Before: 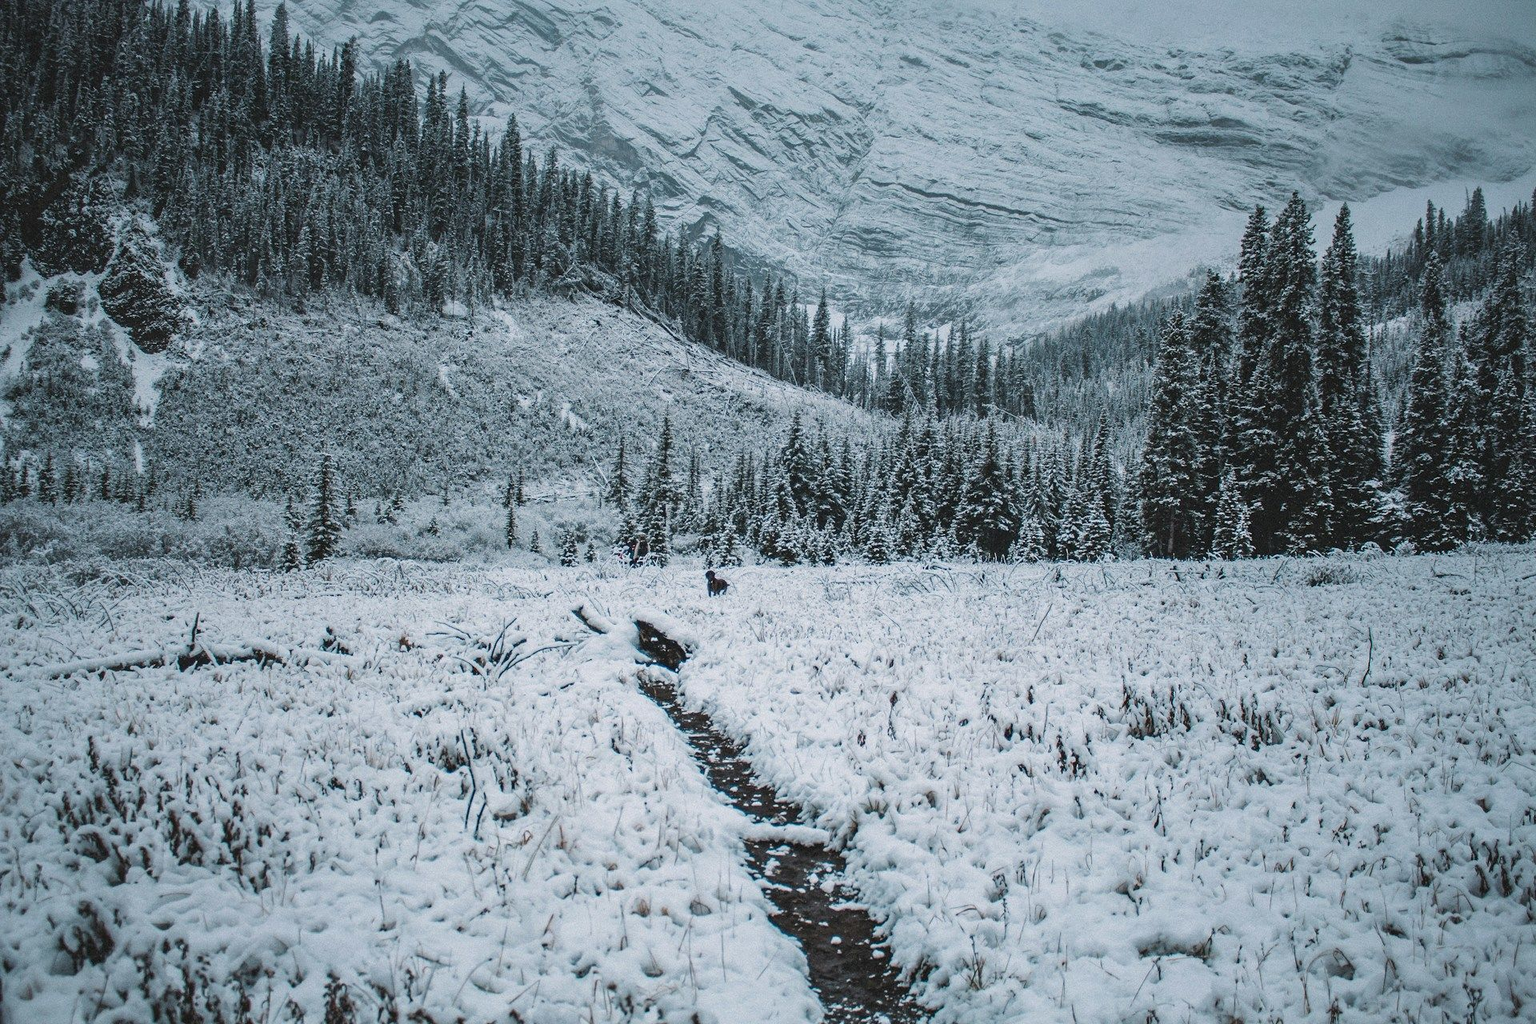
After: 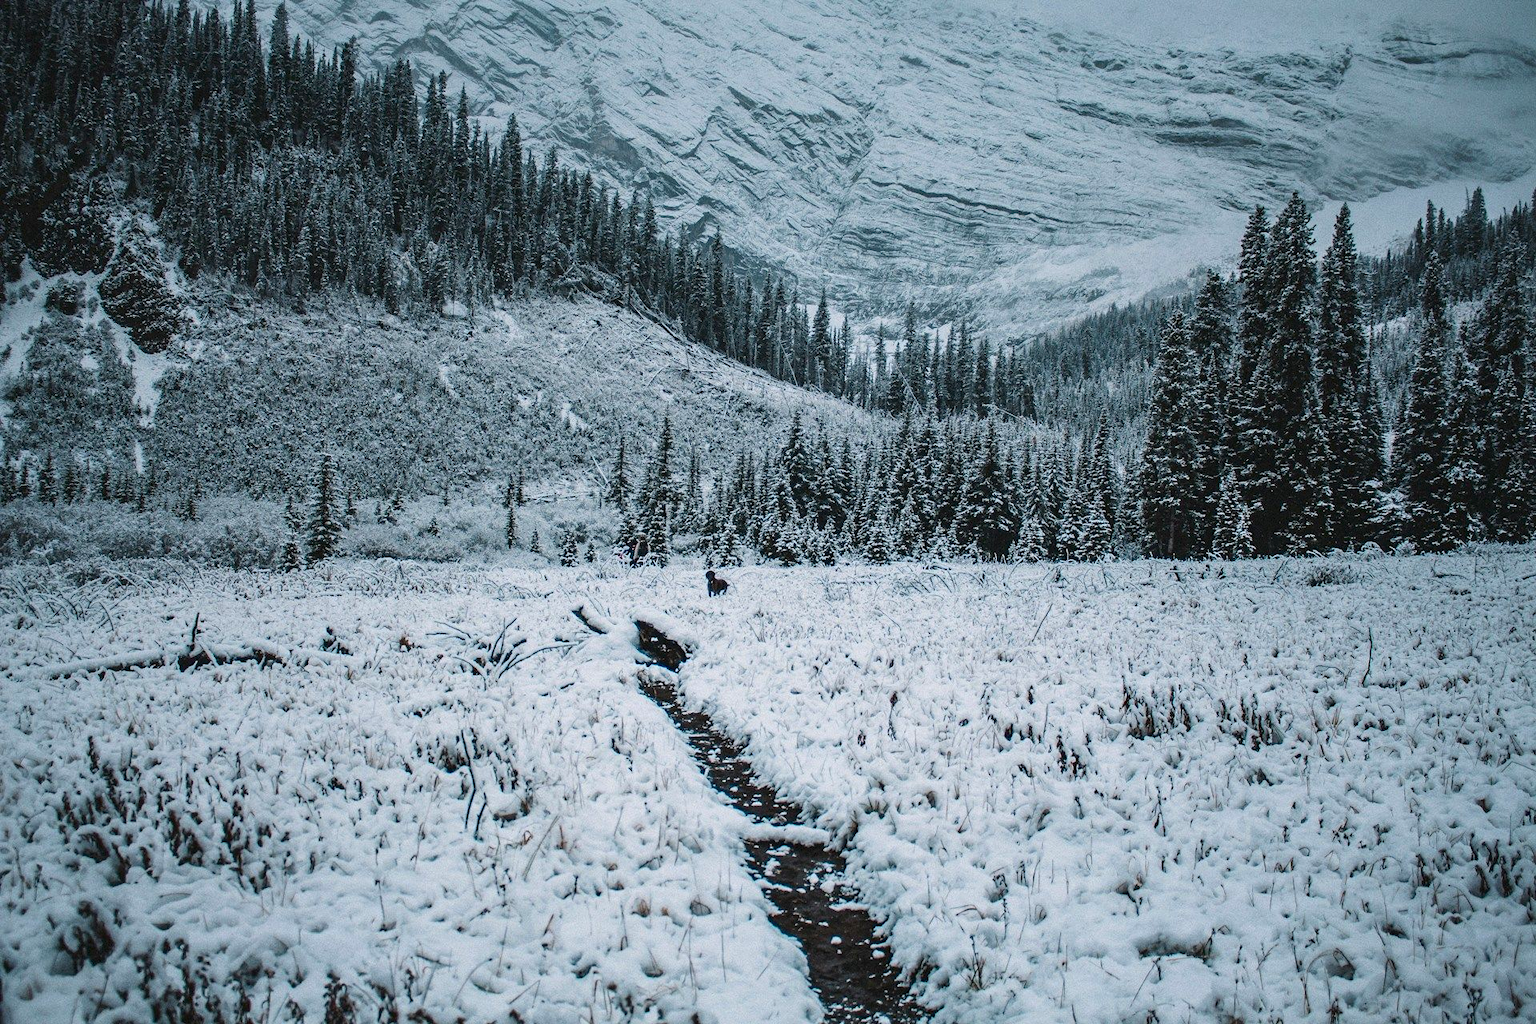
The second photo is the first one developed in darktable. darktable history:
exposure: black level correction 0.001, compensate highlight preservation false
contrast brightness saturation: contrast 0.13, brightness -0.05, saturation 0.16
rgb levels: preserve colors max RGB
